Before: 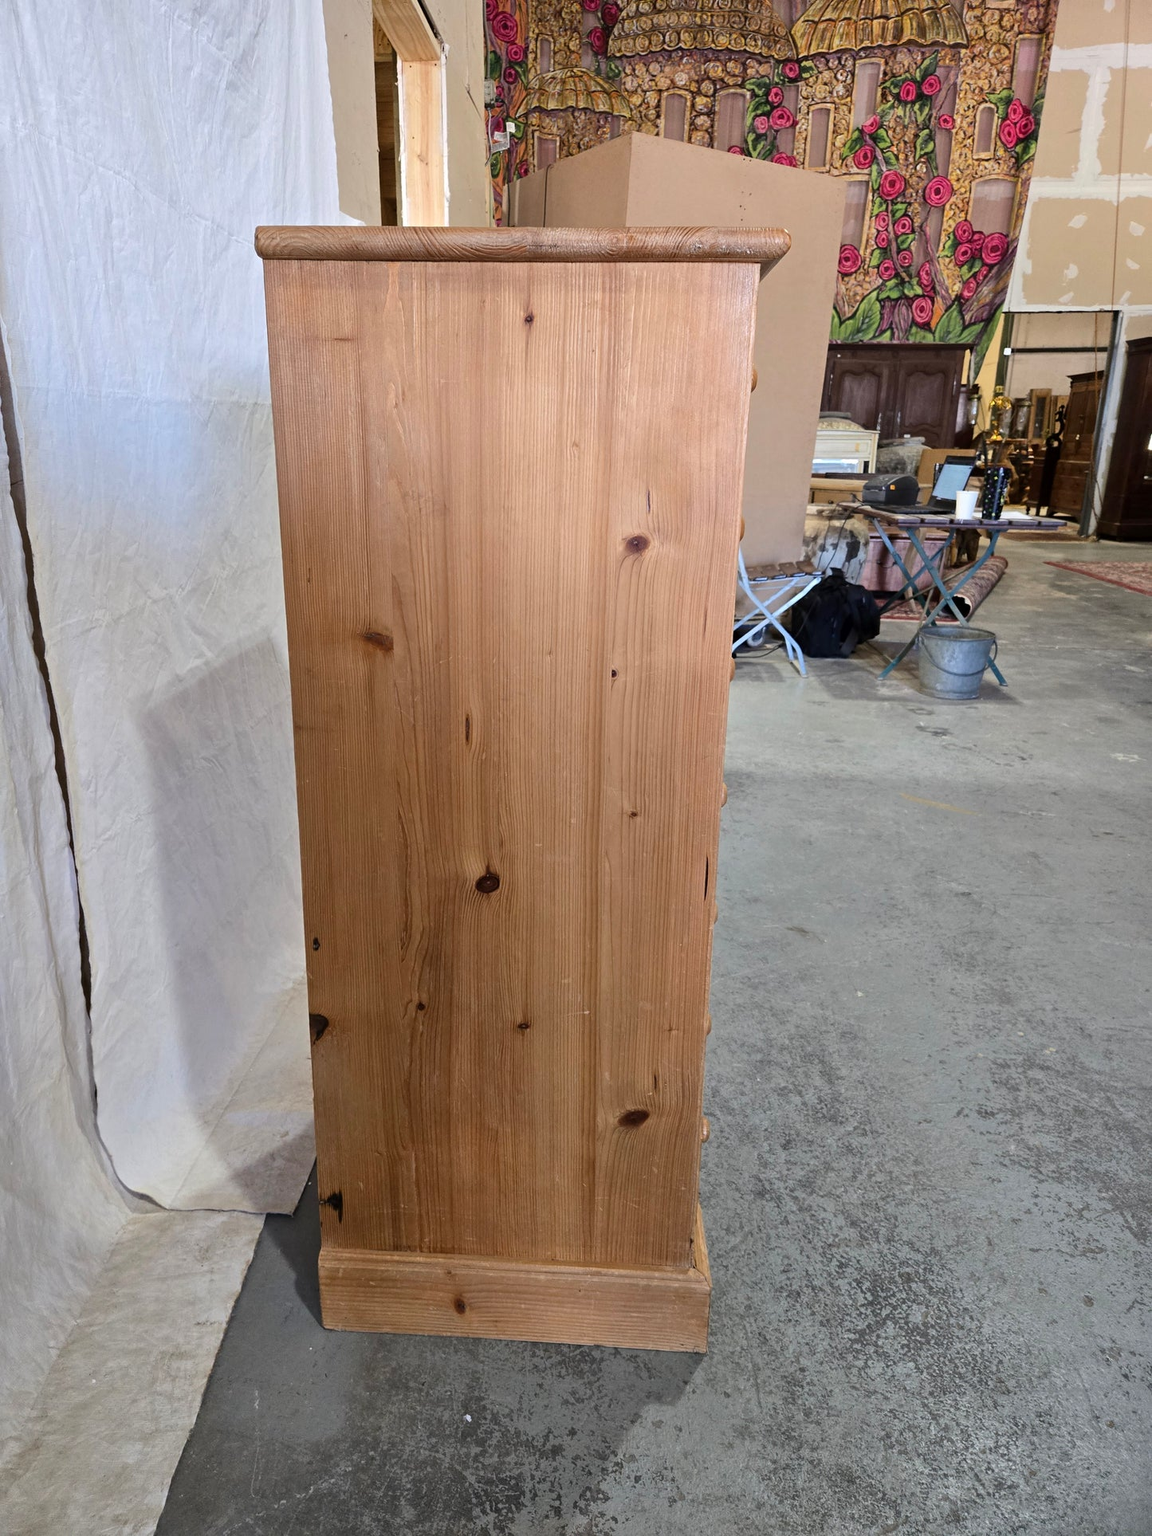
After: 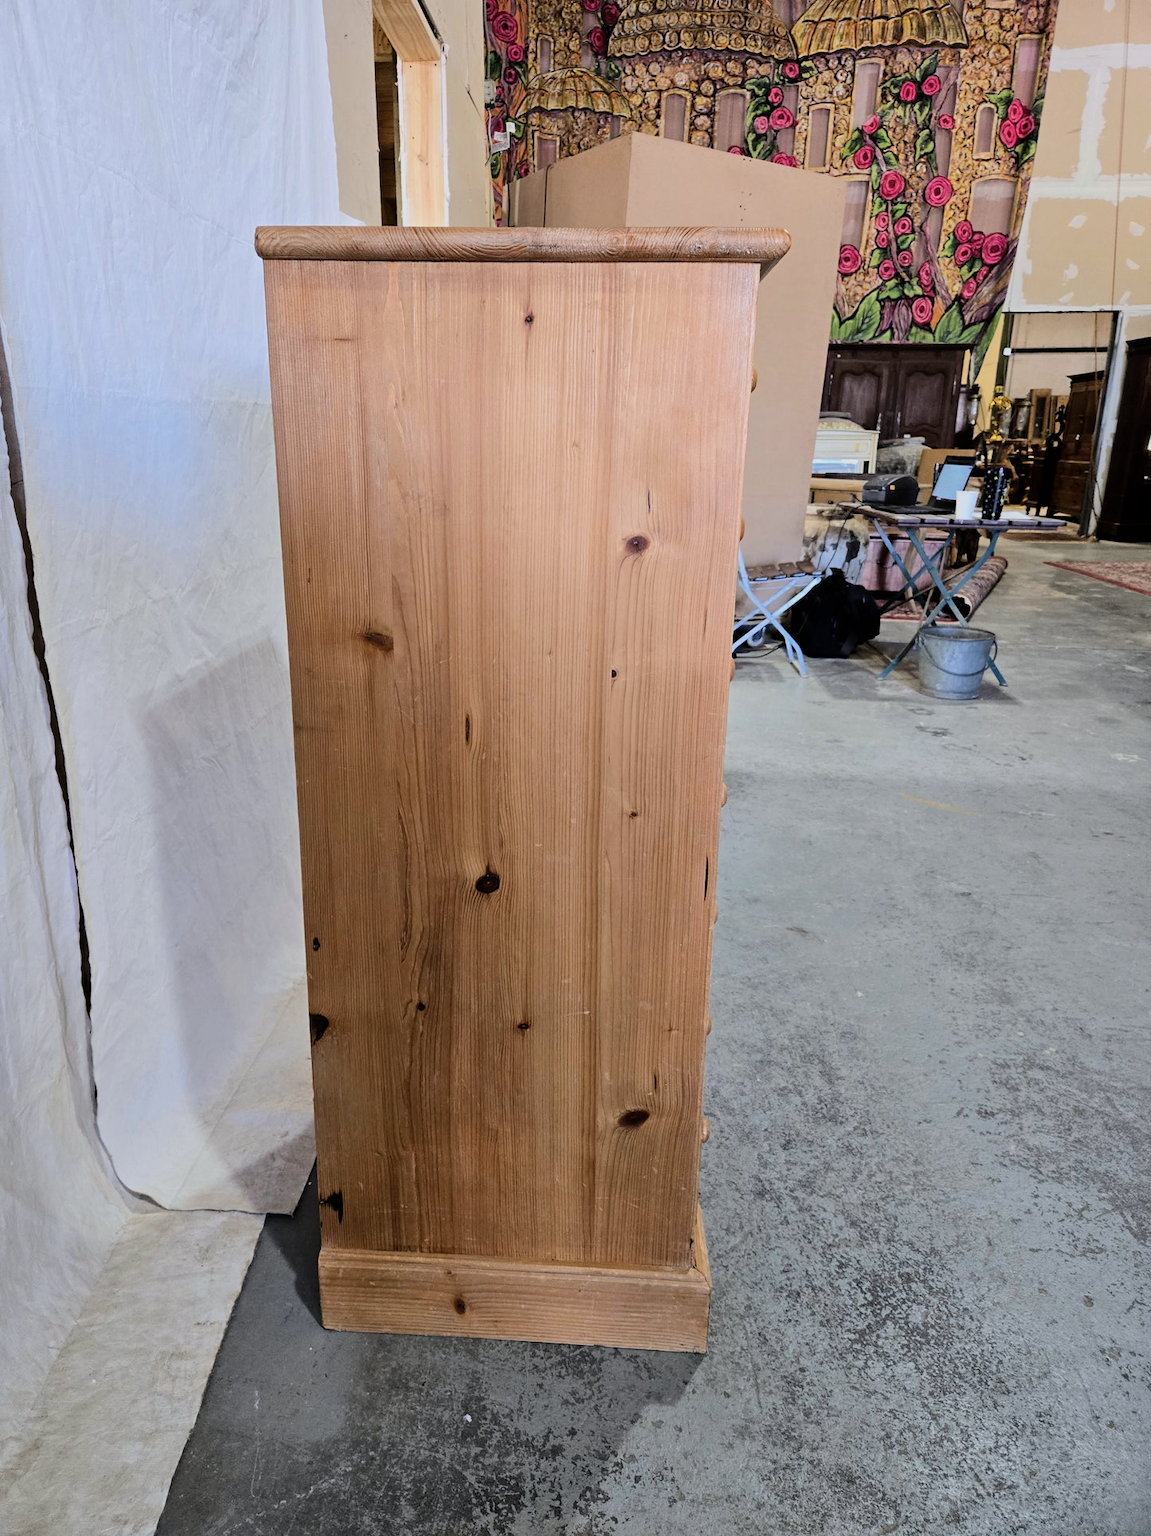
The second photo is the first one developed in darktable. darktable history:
filmic rgb: black relative exposure -7.65 EV, white relative exposure 4.56 EV, hardness 3.61, color science v6 (2022)
tone equalizer: -8 EV -0.417 EV, -7 EV -0.389 EV, -6 EV -0.333 EV, -5 EV -0.222 EV, -3 EV 0.222 EV, -2 EV 0.333 EV, -1 EV 0.389 EV, +0 EV 0.417 EV, edges refinement/feathering 500, mask exposure compensation -1.57 EV, preserve details no
white balance: red 0.98, blue 1.034
